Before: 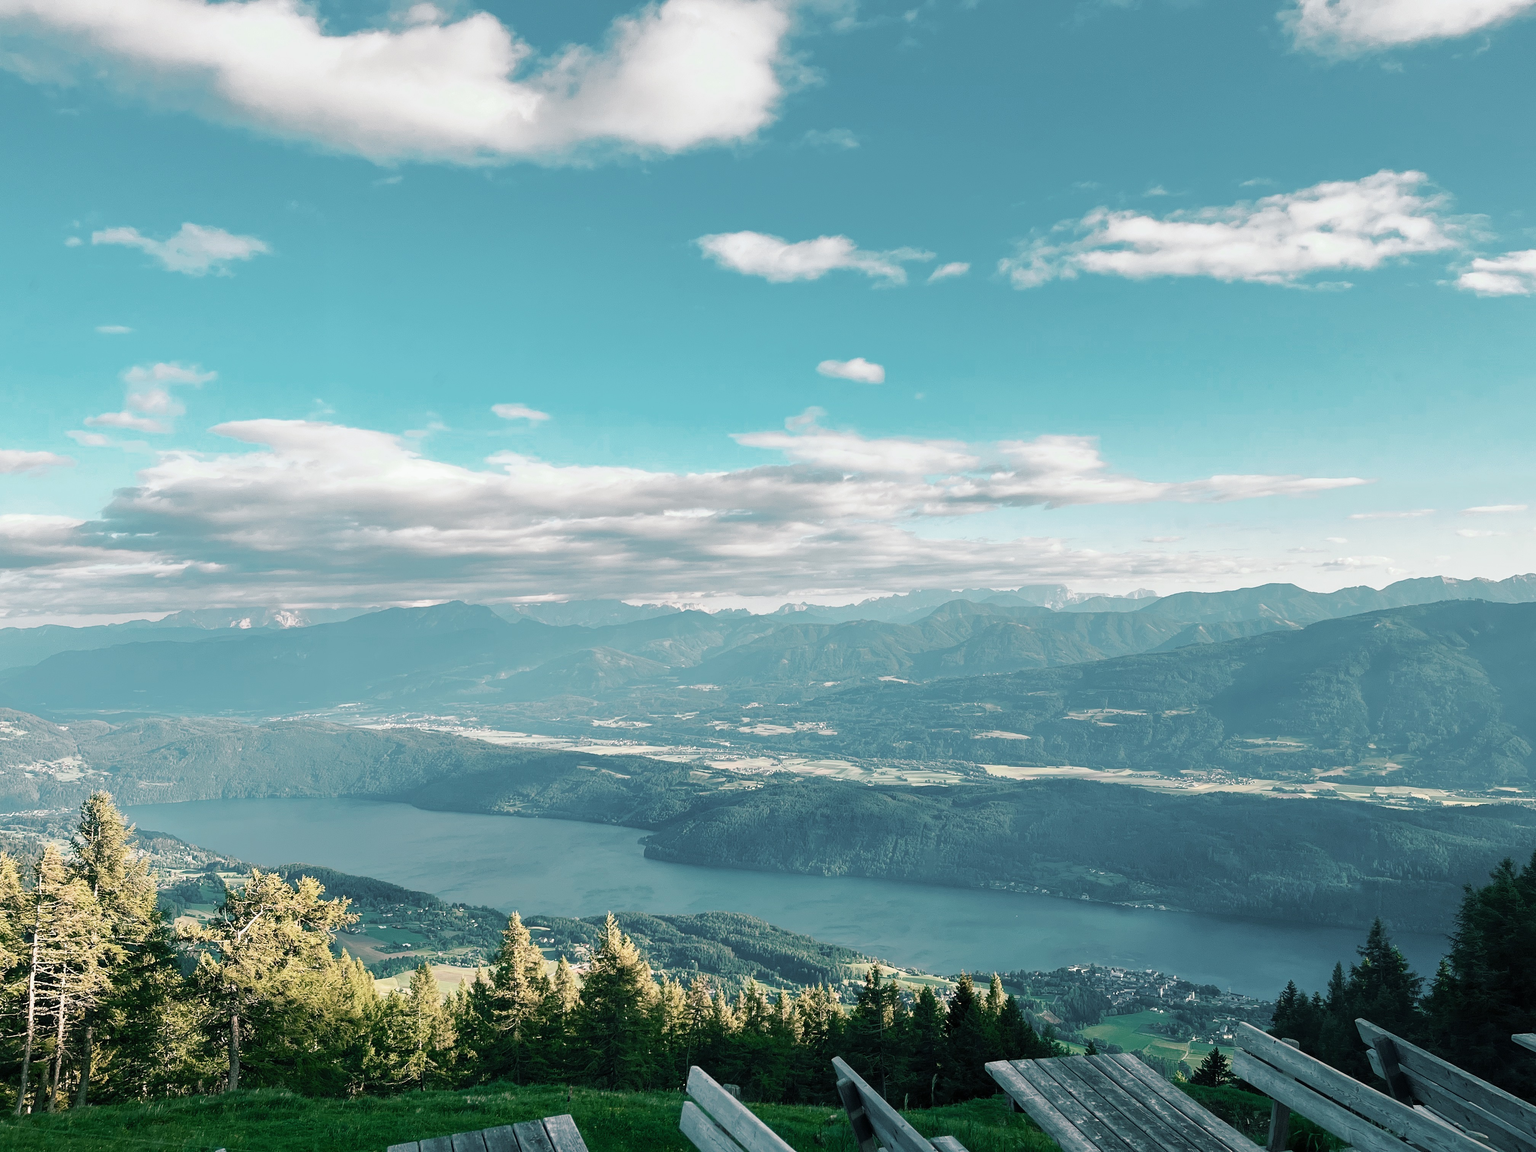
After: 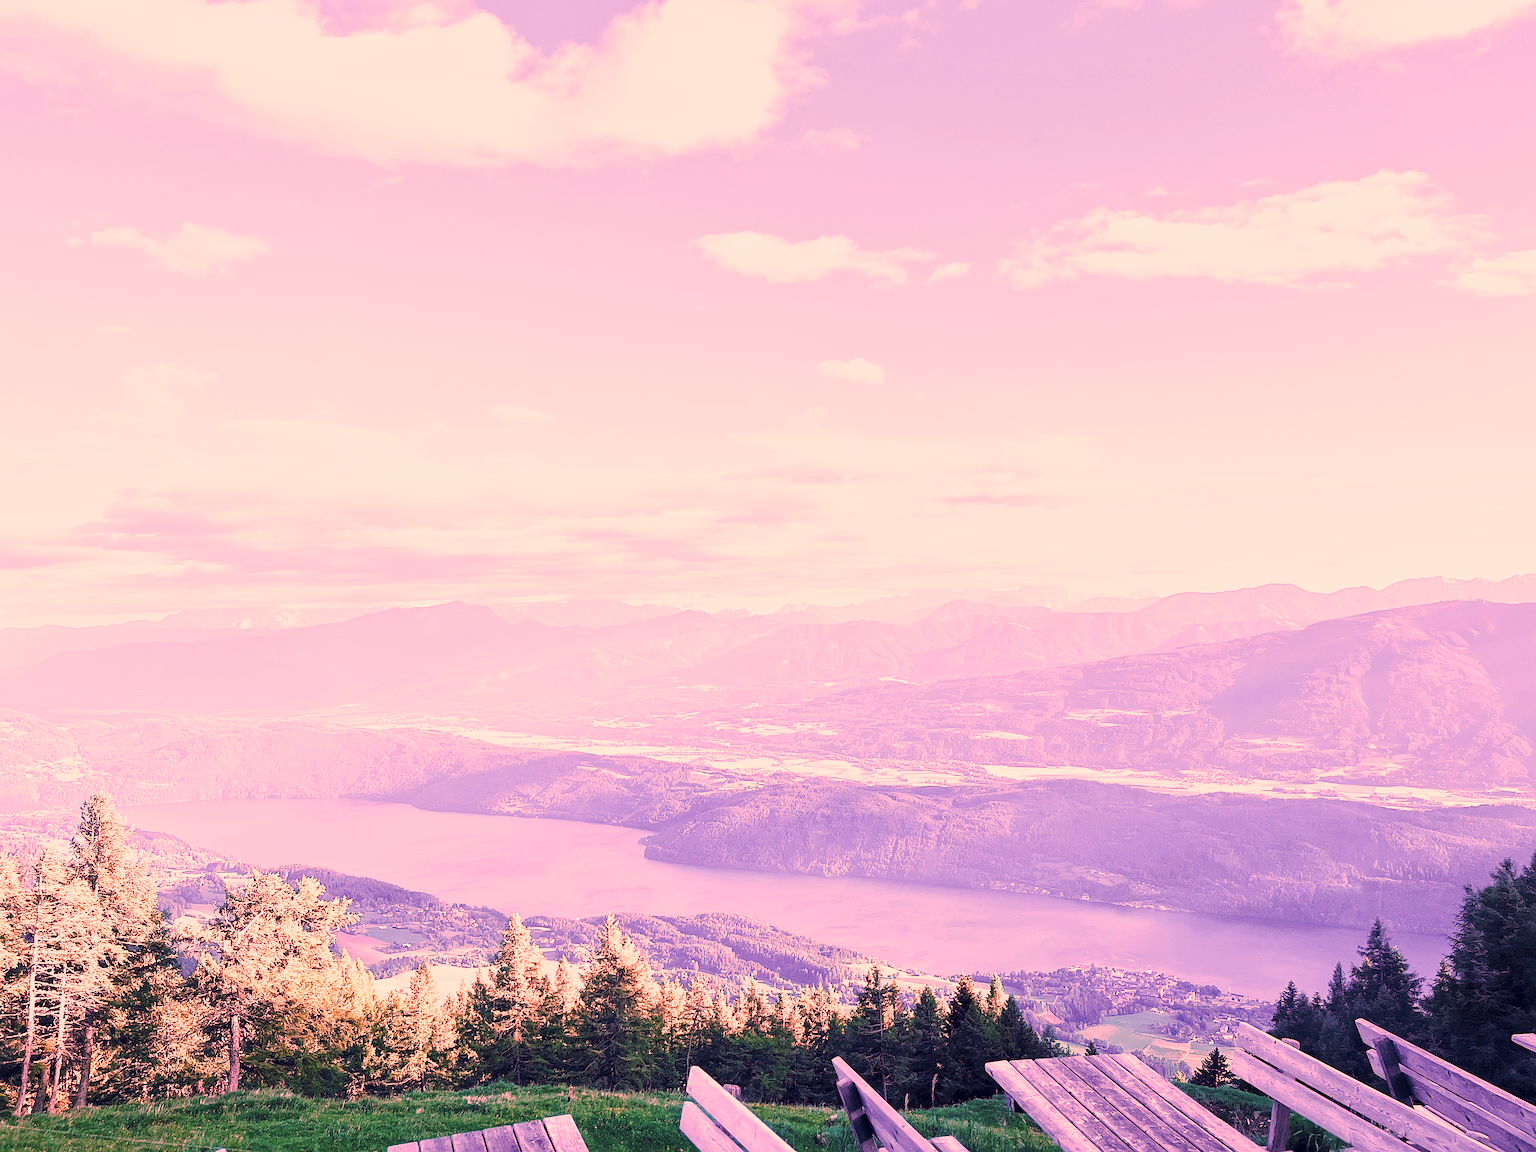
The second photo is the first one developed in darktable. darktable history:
base curve: curves: ch0 [(0, 0) (0.036, 0.037) (0.121, 0.228) (0.46, 0.76) (0.859, 0.983) (1, 1)], preserve colors none
color correction: highlights a* 19.59, highlights b* 27.49, shadows a* 3.46, shadows b* -17.28, saturation 0.73
tone curve: curves: ch0 [(0, 0) (0.004, 0.008) (0.077, 0.156) (0.169, 0.29) (0.774, 0.774) (0.988, 0.926)], color space Lab, linked channels, preserve colors none
levels: levels [0, 0.492, 0.984]
local contrast: mode bilateral grid, contrast 20, coarseness 50, detail 120%, midtone range 0.2
white balance: red 2.025, blue 1.542
sharpen: on, module defaults
